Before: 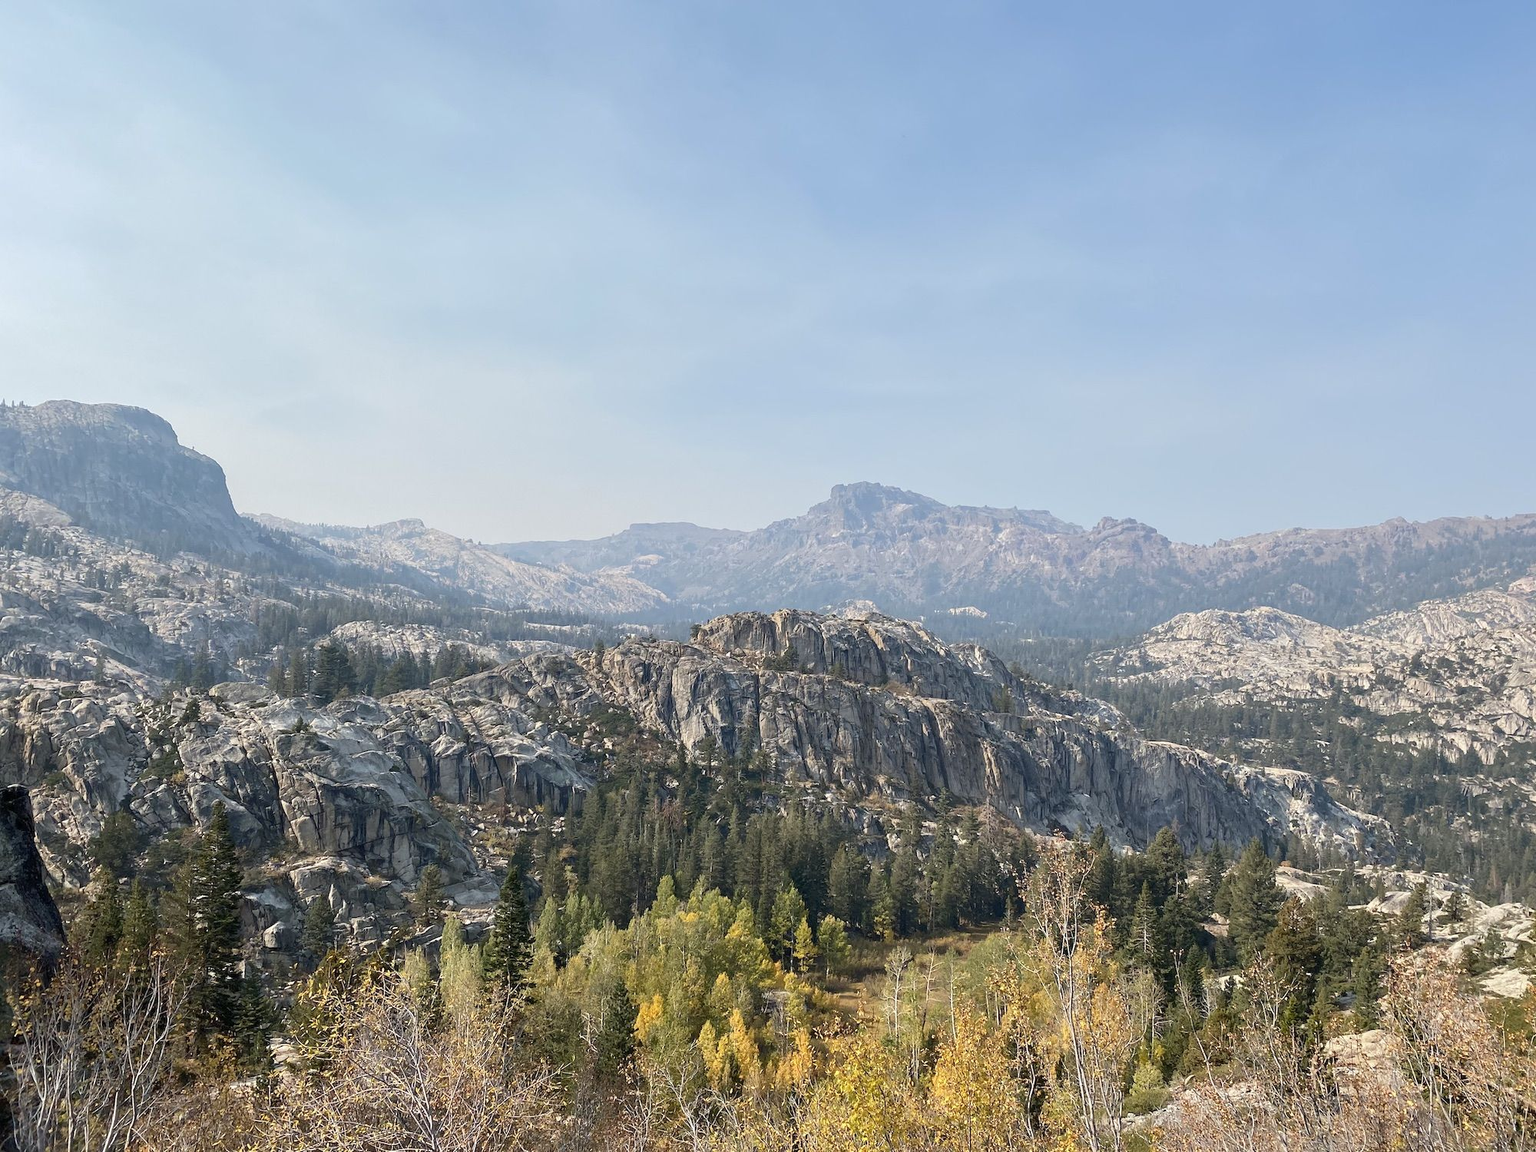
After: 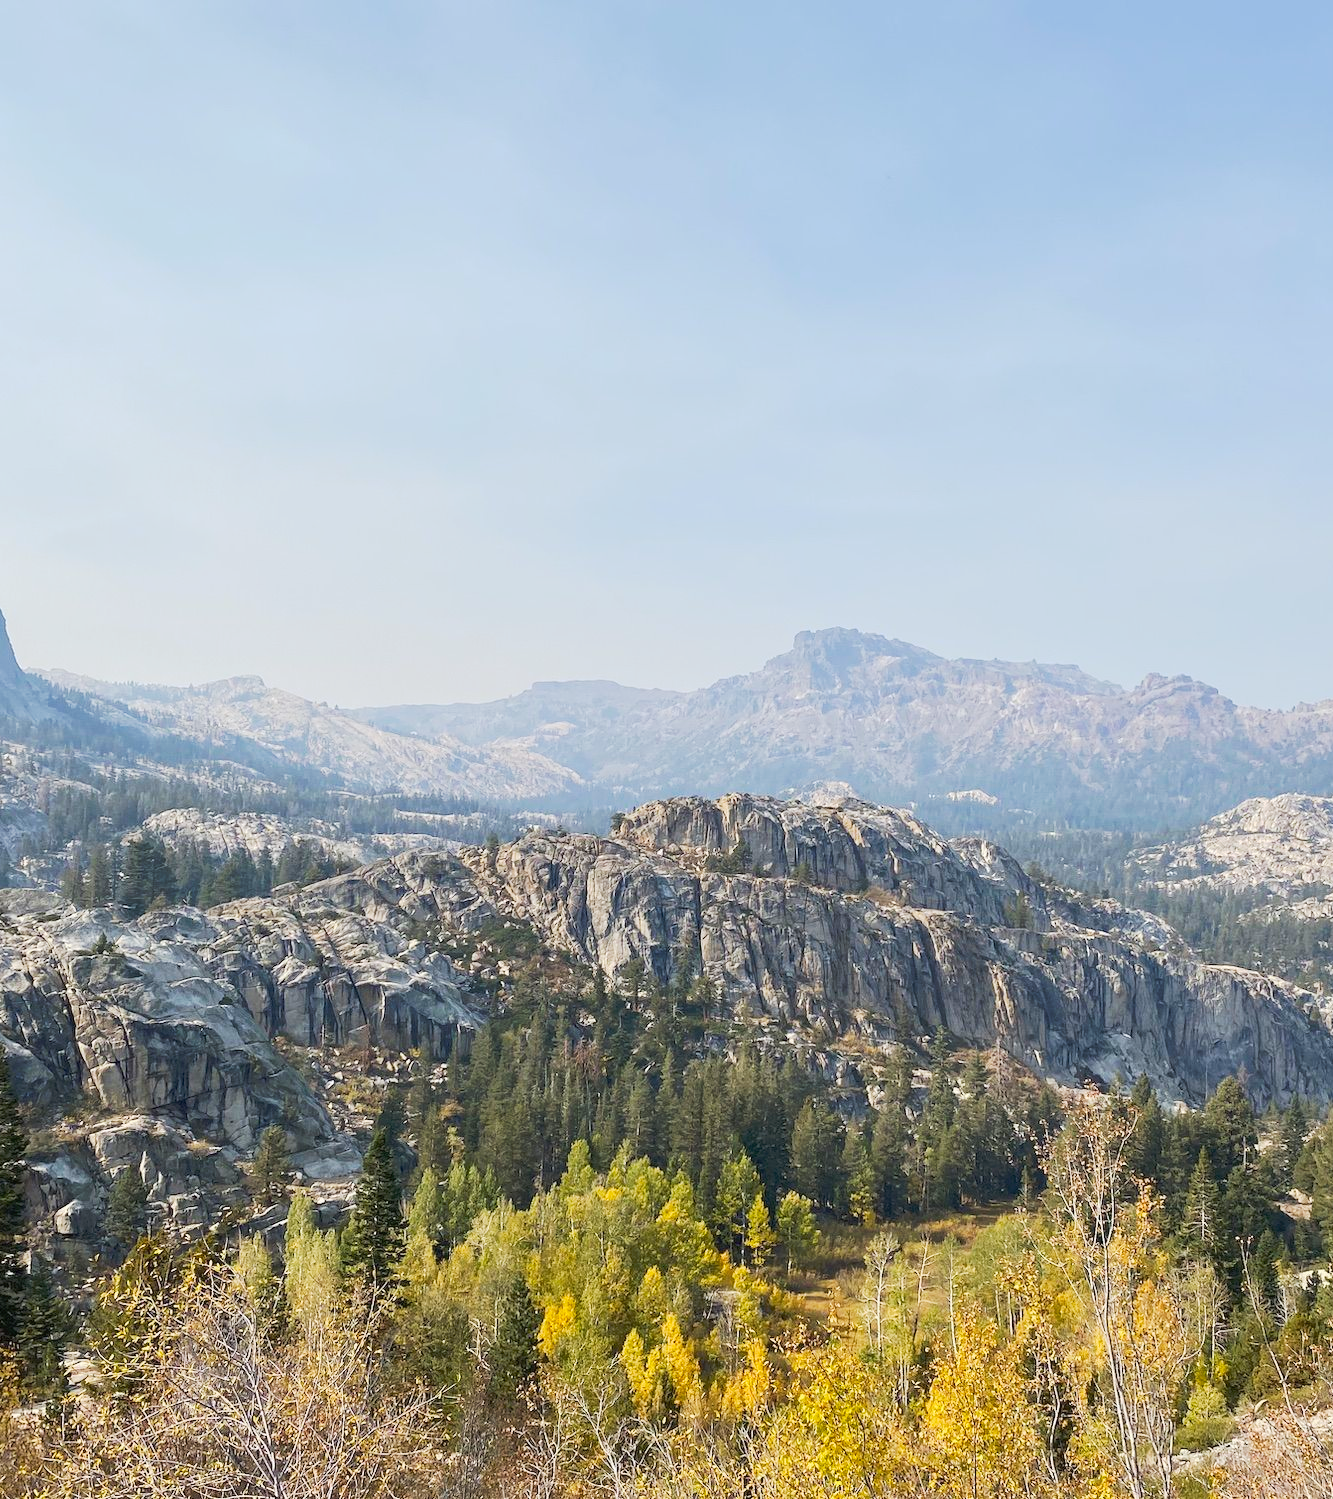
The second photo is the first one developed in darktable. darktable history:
tone curve: curves: ch0 [(0, 0) (0.003, 0.026) (0.011, 0.03) (0.025, 0.047) (0.044, 0.082) (0.069, 0.119) (0.1, 0.157) (0.136, 0.19) (0.177, 0.231) (0.224, 0.27) (0.277, 0.318) (0.335, 0.383) (0.399, 0.456) (0.468, 0.532) (0.543, 0.618) (0.623, 0.71) (0.709, 0.786) (0.801, 0.851) (0.898, 0.908) (1, 1)], preserve colors none
crop and rotate: left 14.436%, right 18.898%
color balance rgb: perceptual saturation grading › global saturation 25%, global vibrance 20%
